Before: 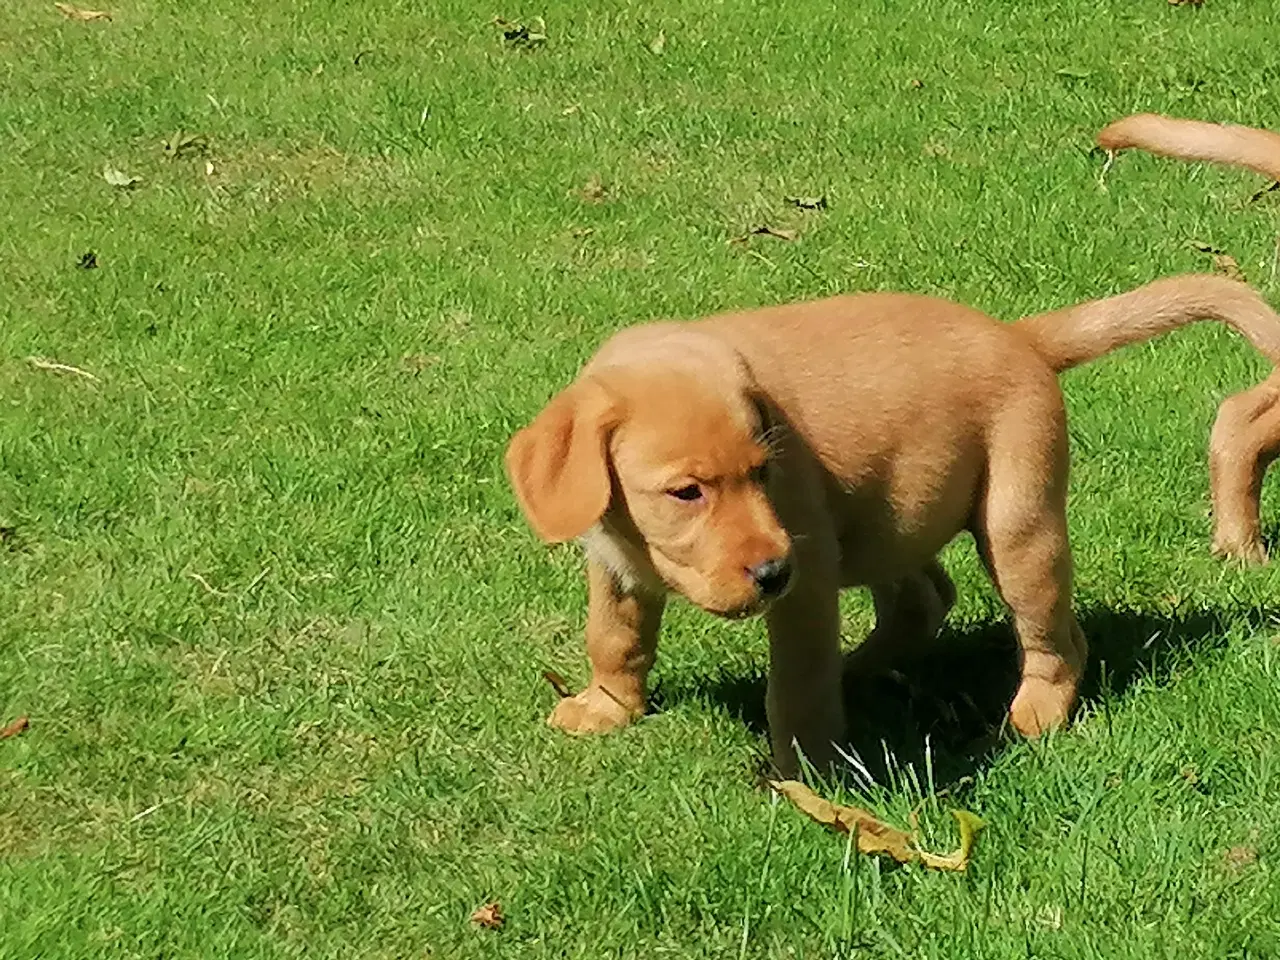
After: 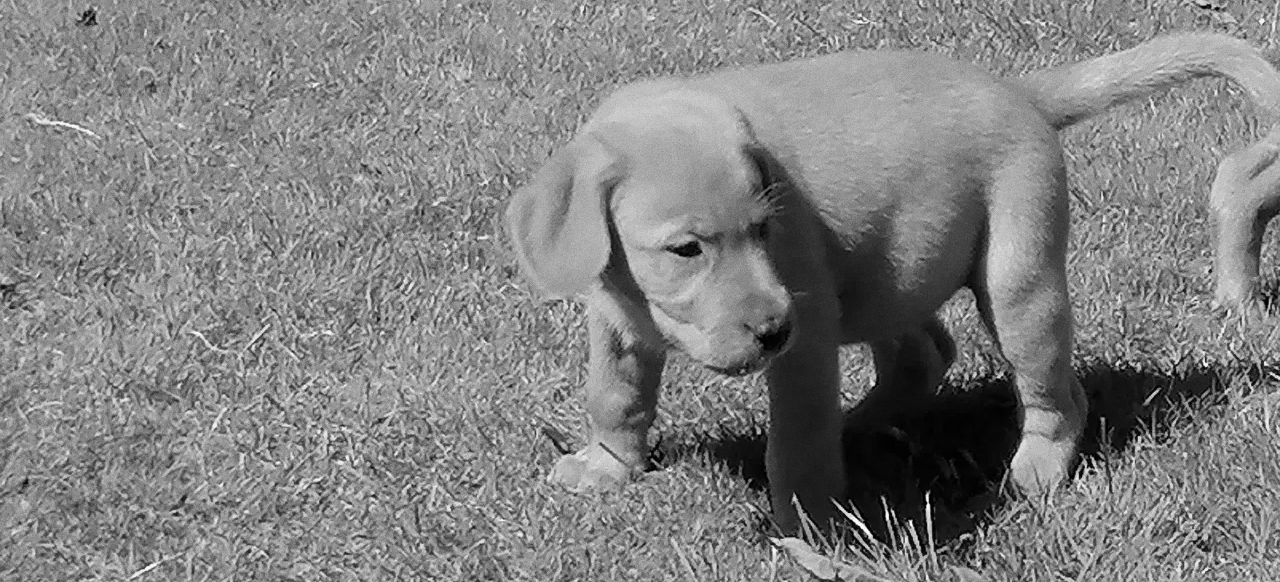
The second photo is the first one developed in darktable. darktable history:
exposure: black level correction 0.001, compensate highlight preservation false
grain: on, module defaults
monochrome: on, module defaults
crop and rotate: top 25.357%, bottom 13.942%
